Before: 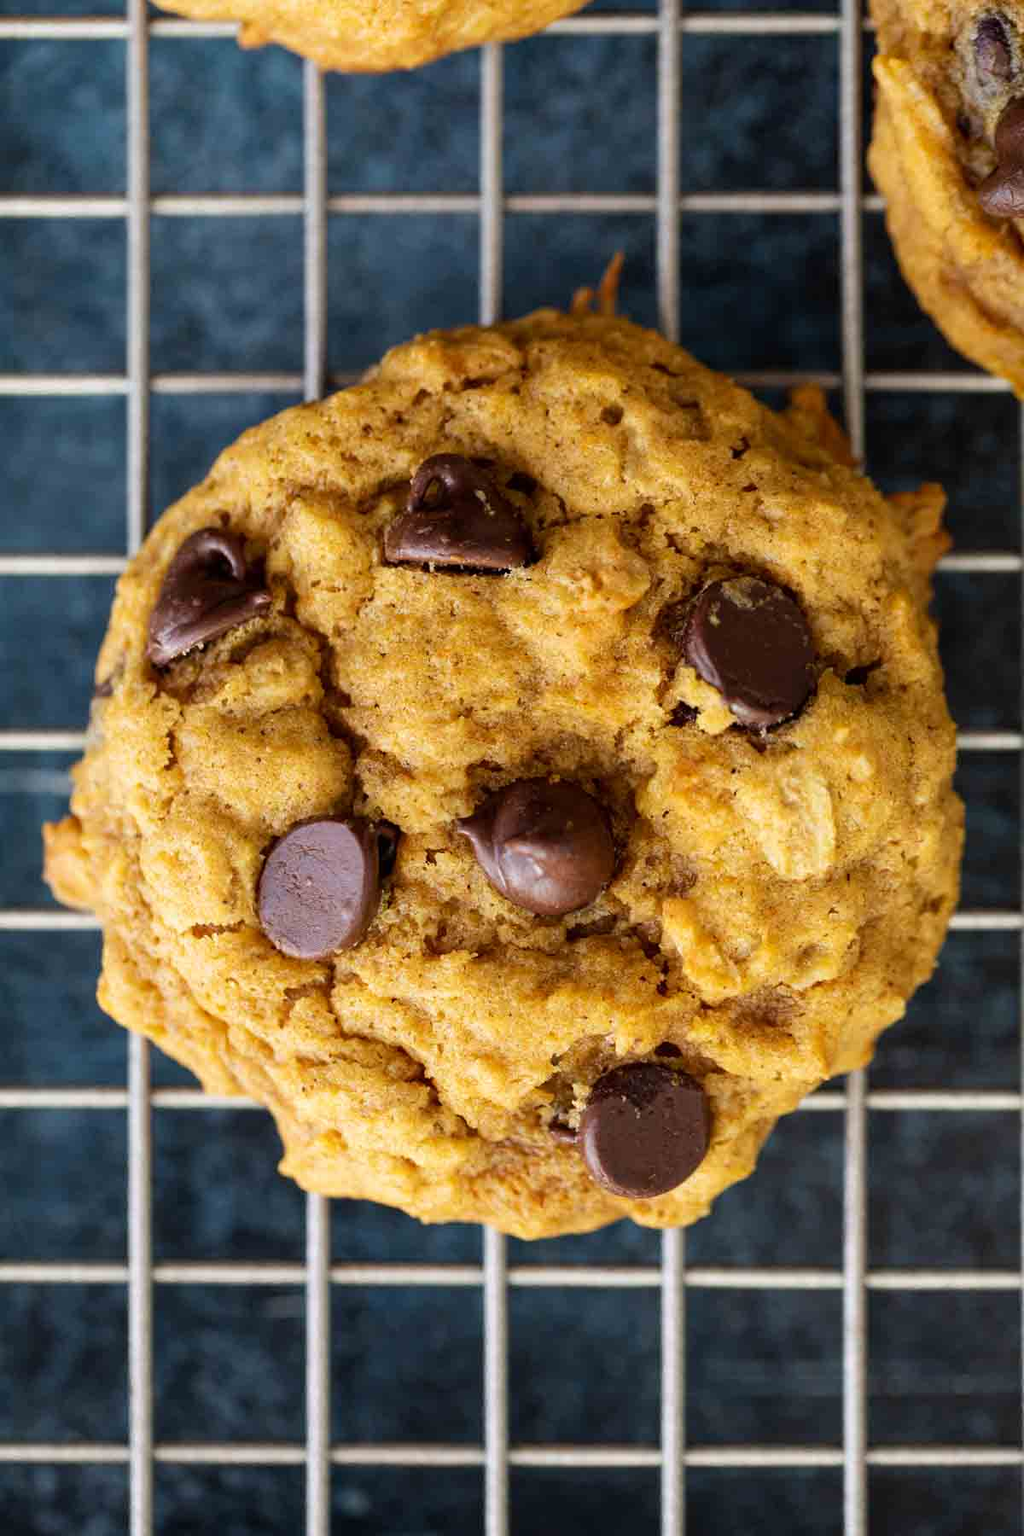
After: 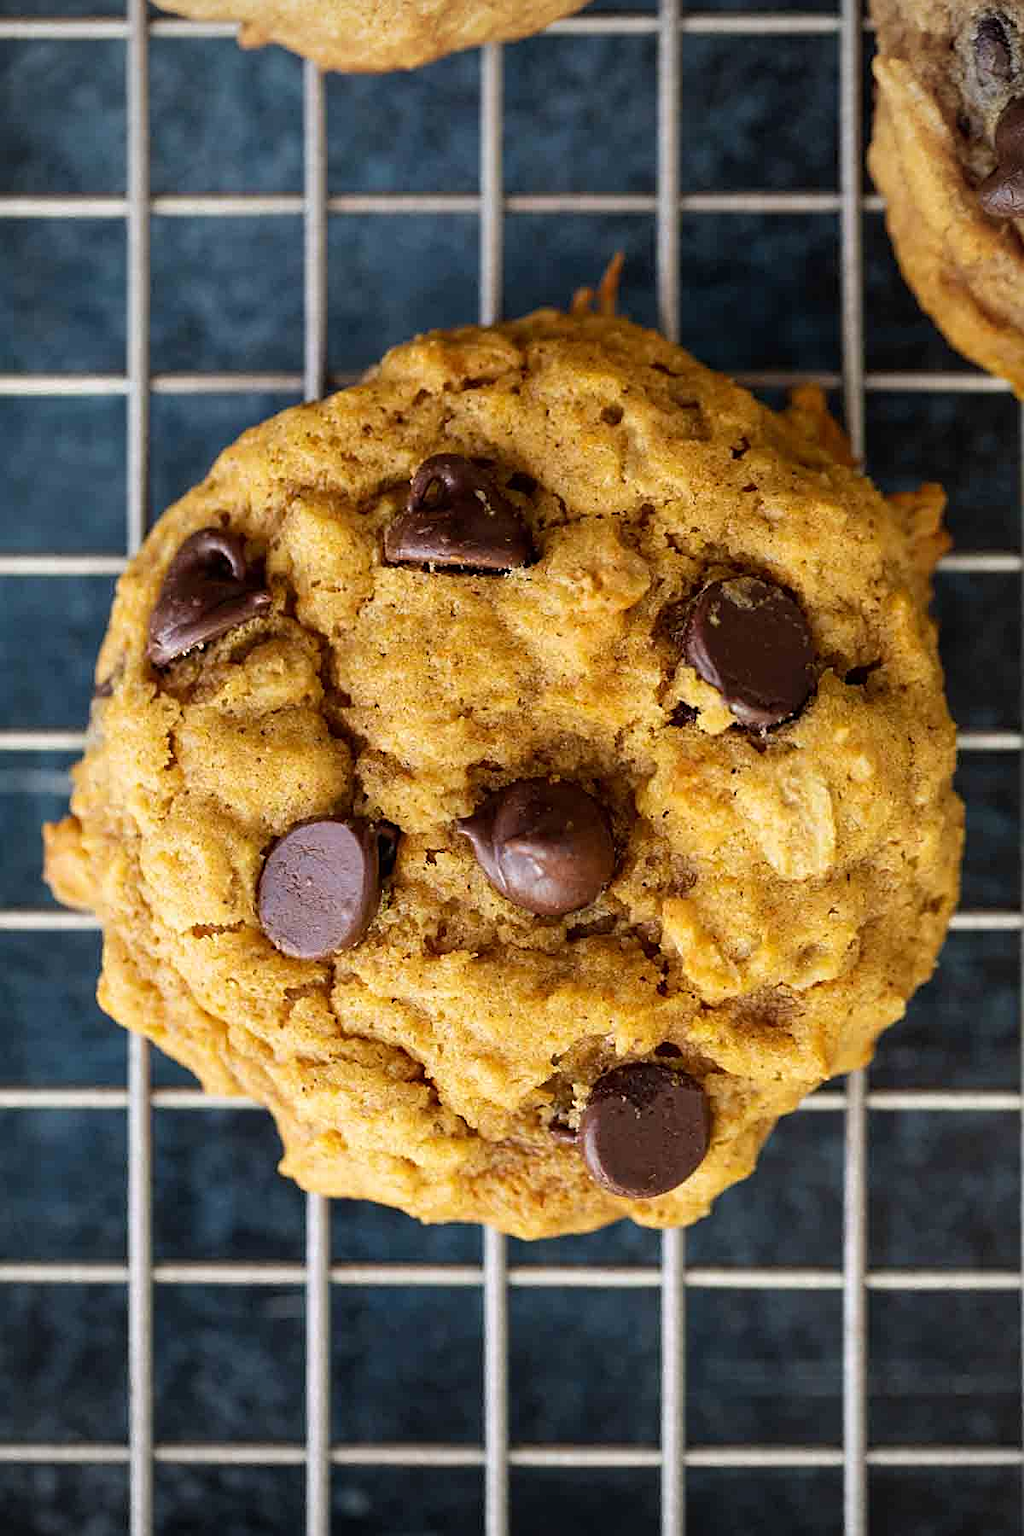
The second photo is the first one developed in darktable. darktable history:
vignetting: brightness -0.336
sharpen: on, module defaults
